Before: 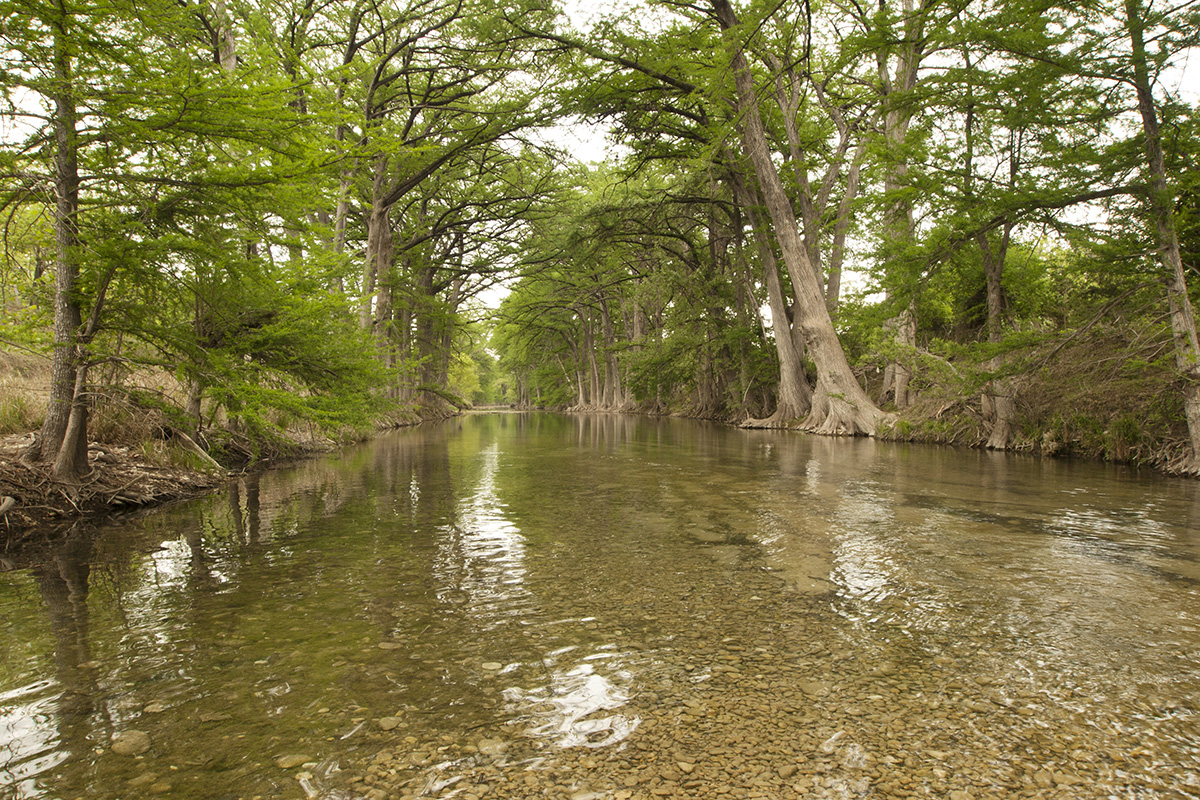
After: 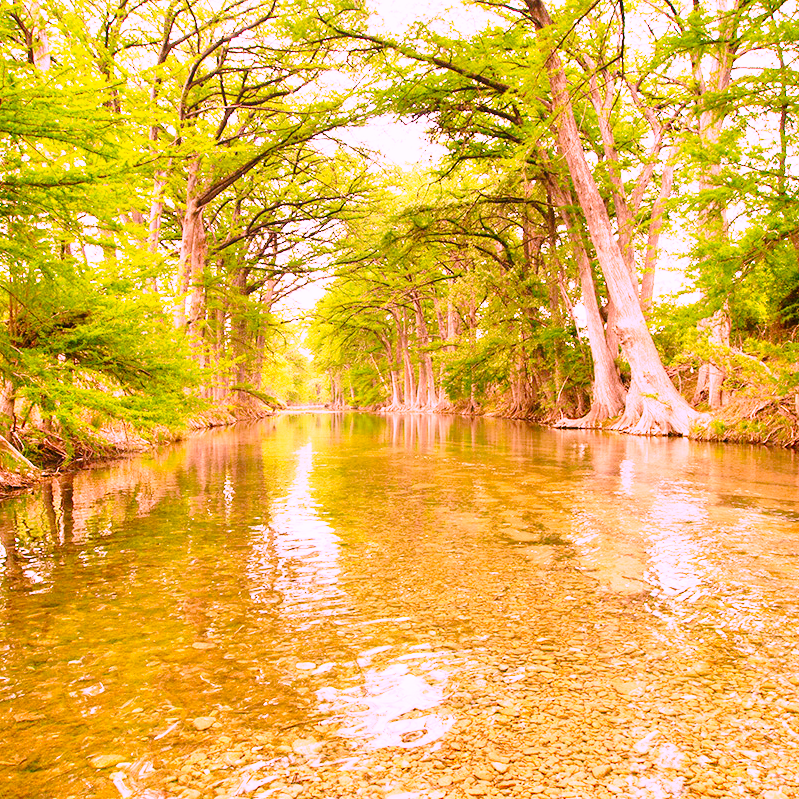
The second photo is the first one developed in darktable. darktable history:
color correction: highlights a* 18.93, highlights b* -11.17, saturation 1.65
exposure: black level correction 0, exposure 0.95 EV, compensate exposure bias true, compensate highlight preservation false
crop and rotate: left 15.557%, right 17.798%
base curve: curves: ch0 [(0, 0) (0.028, 0.03) (0.121, 0.232) (0.46, 0.748) (0.859, 0.968) (1, 1)], preserve colors none
